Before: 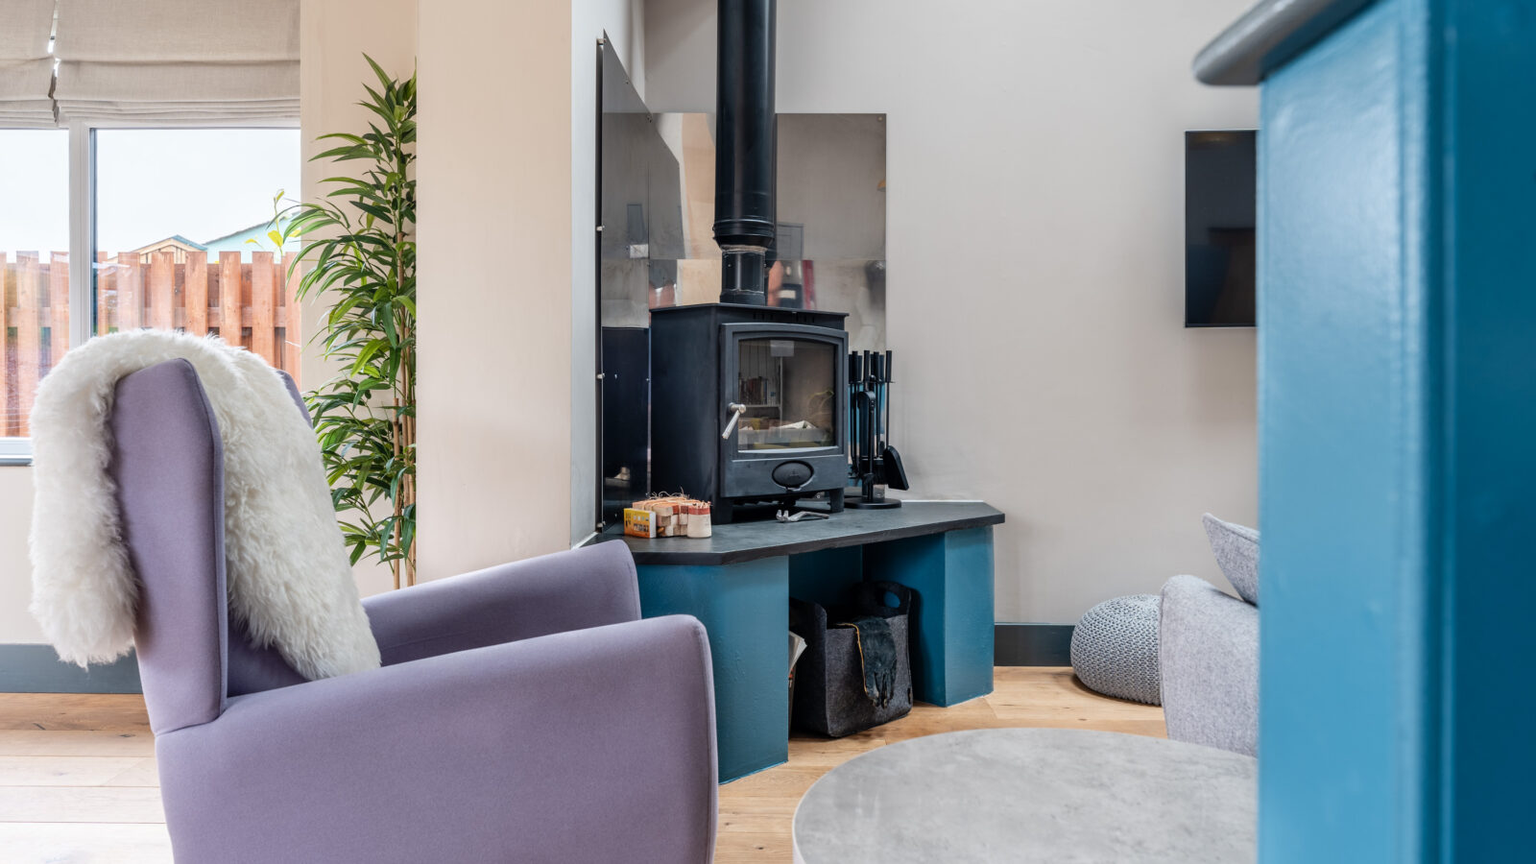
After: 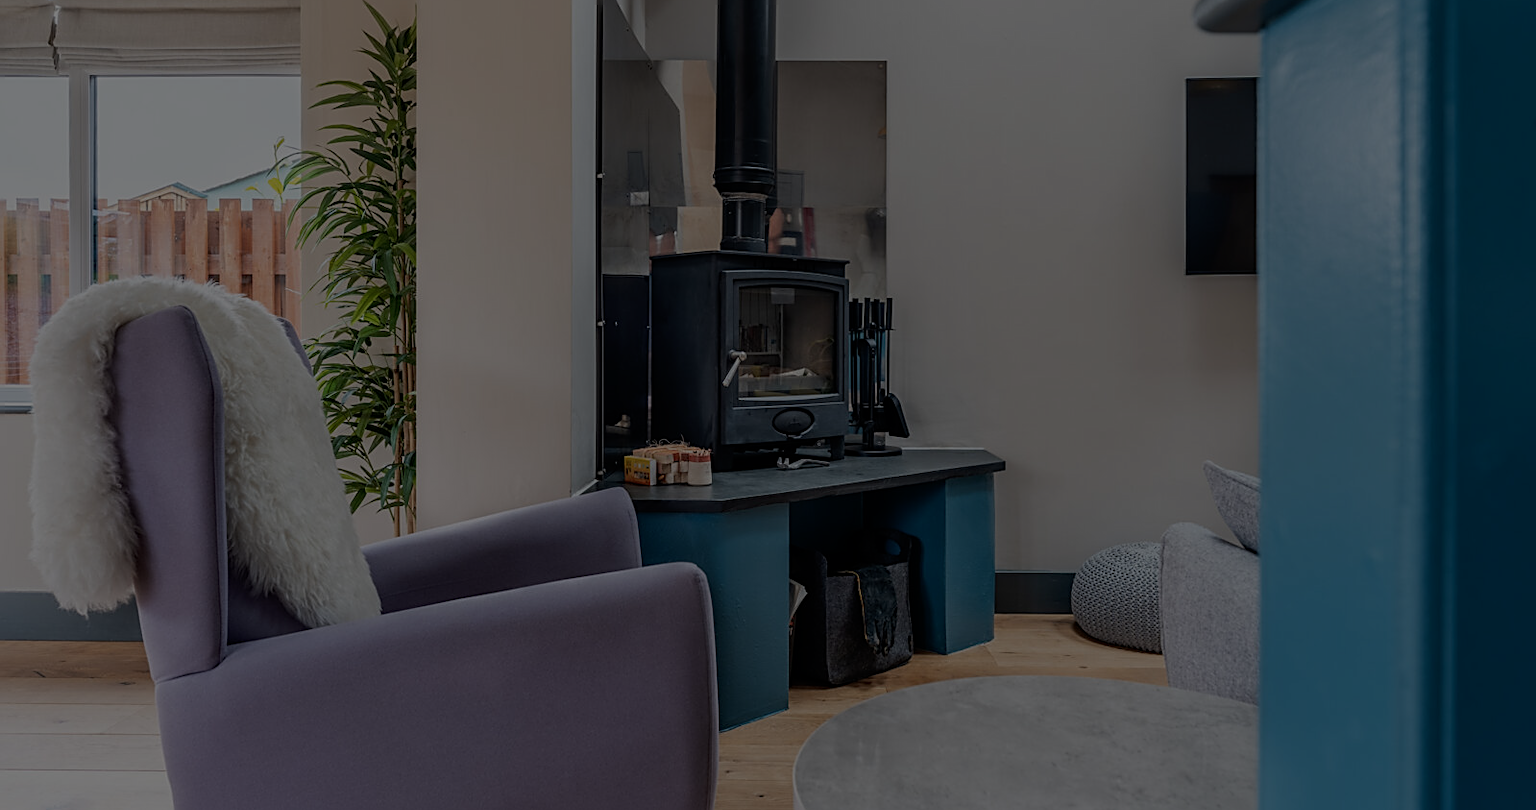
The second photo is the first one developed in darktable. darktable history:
crop and rotate: top 6.221%
exposure: exposure -2.384 EV, compensate highlight preservation false
sharpen: amount 0.578
